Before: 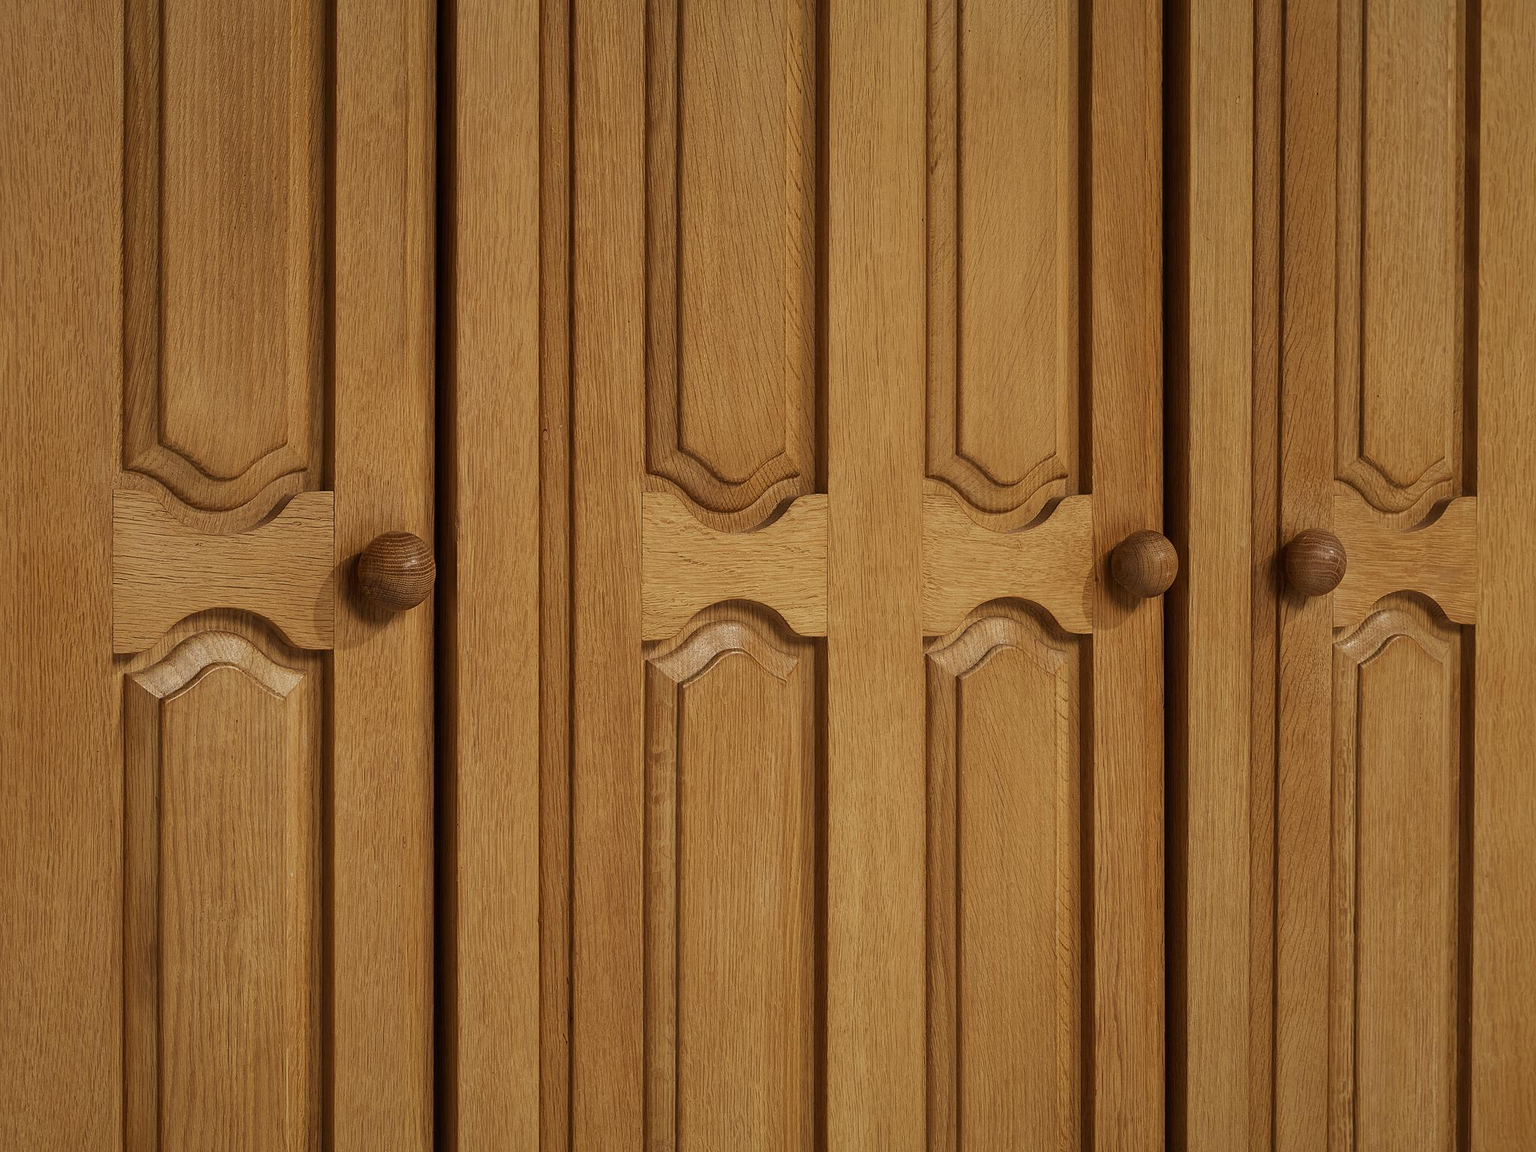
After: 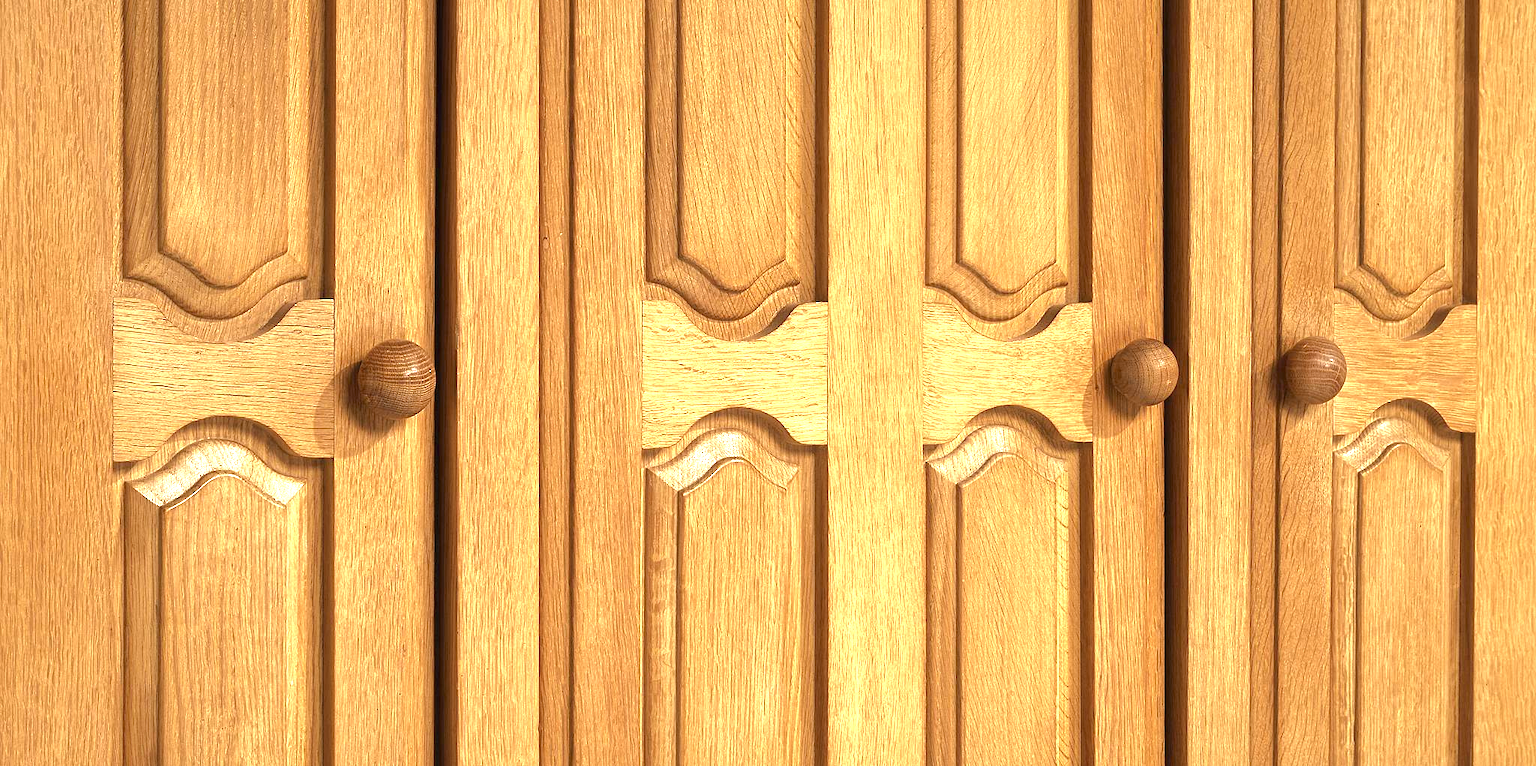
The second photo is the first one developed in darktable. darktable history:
exposure: black level correction 0, exposure 1.9 EV, compensate highlight preservation false
crop: top 16.727%, bottom 16.727%
rgb curve: curves: ch0 [(0, 0) (0.175, 0.154) (0.785, 0.663) (1, 1)]
